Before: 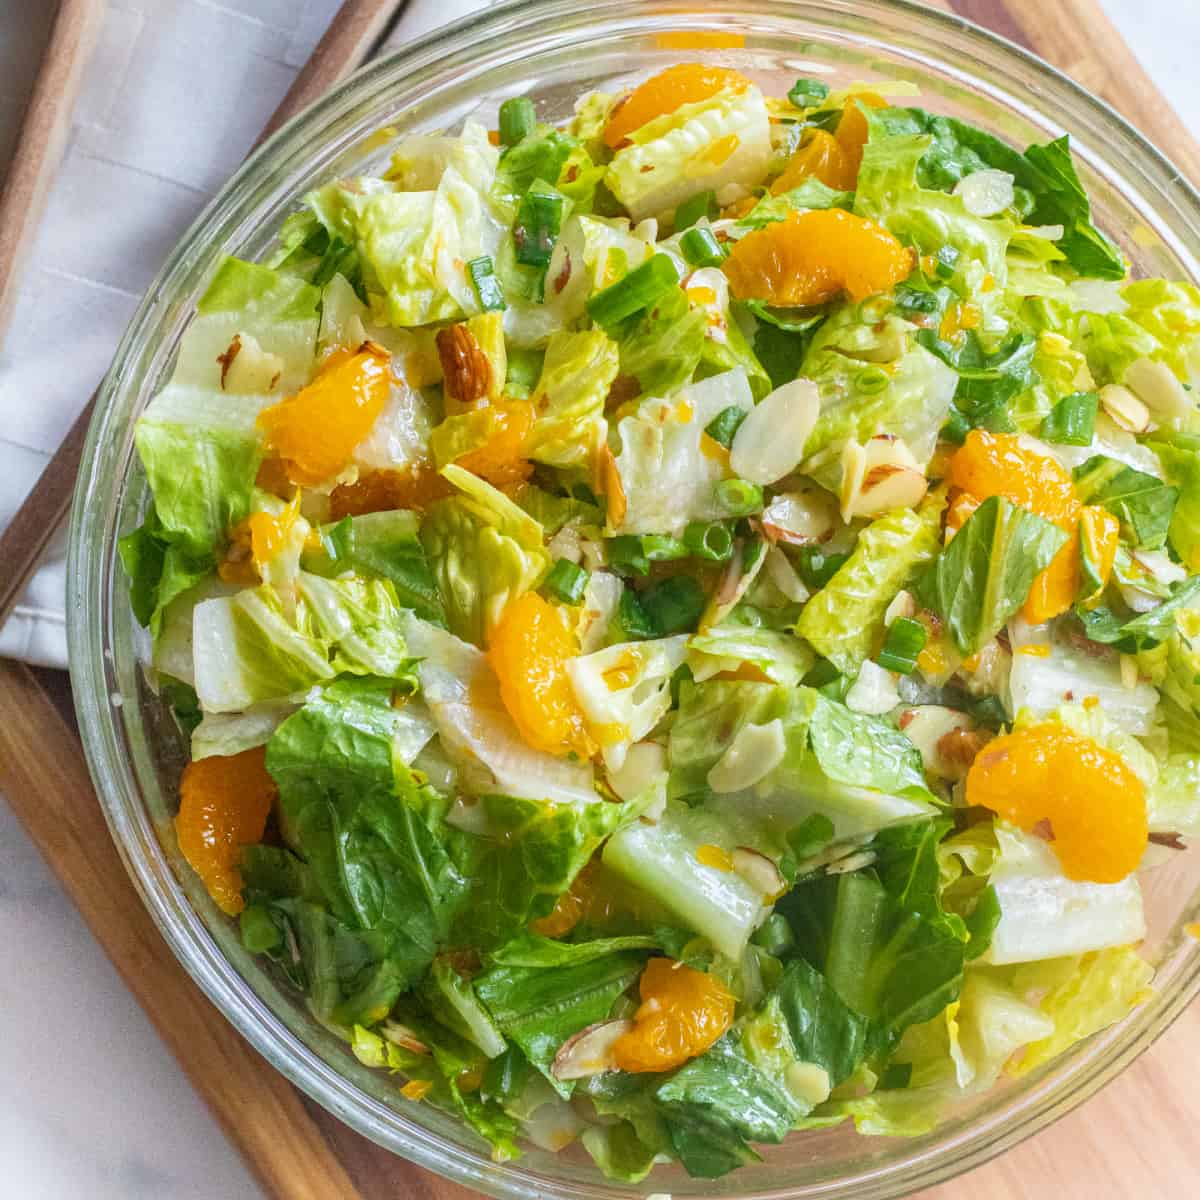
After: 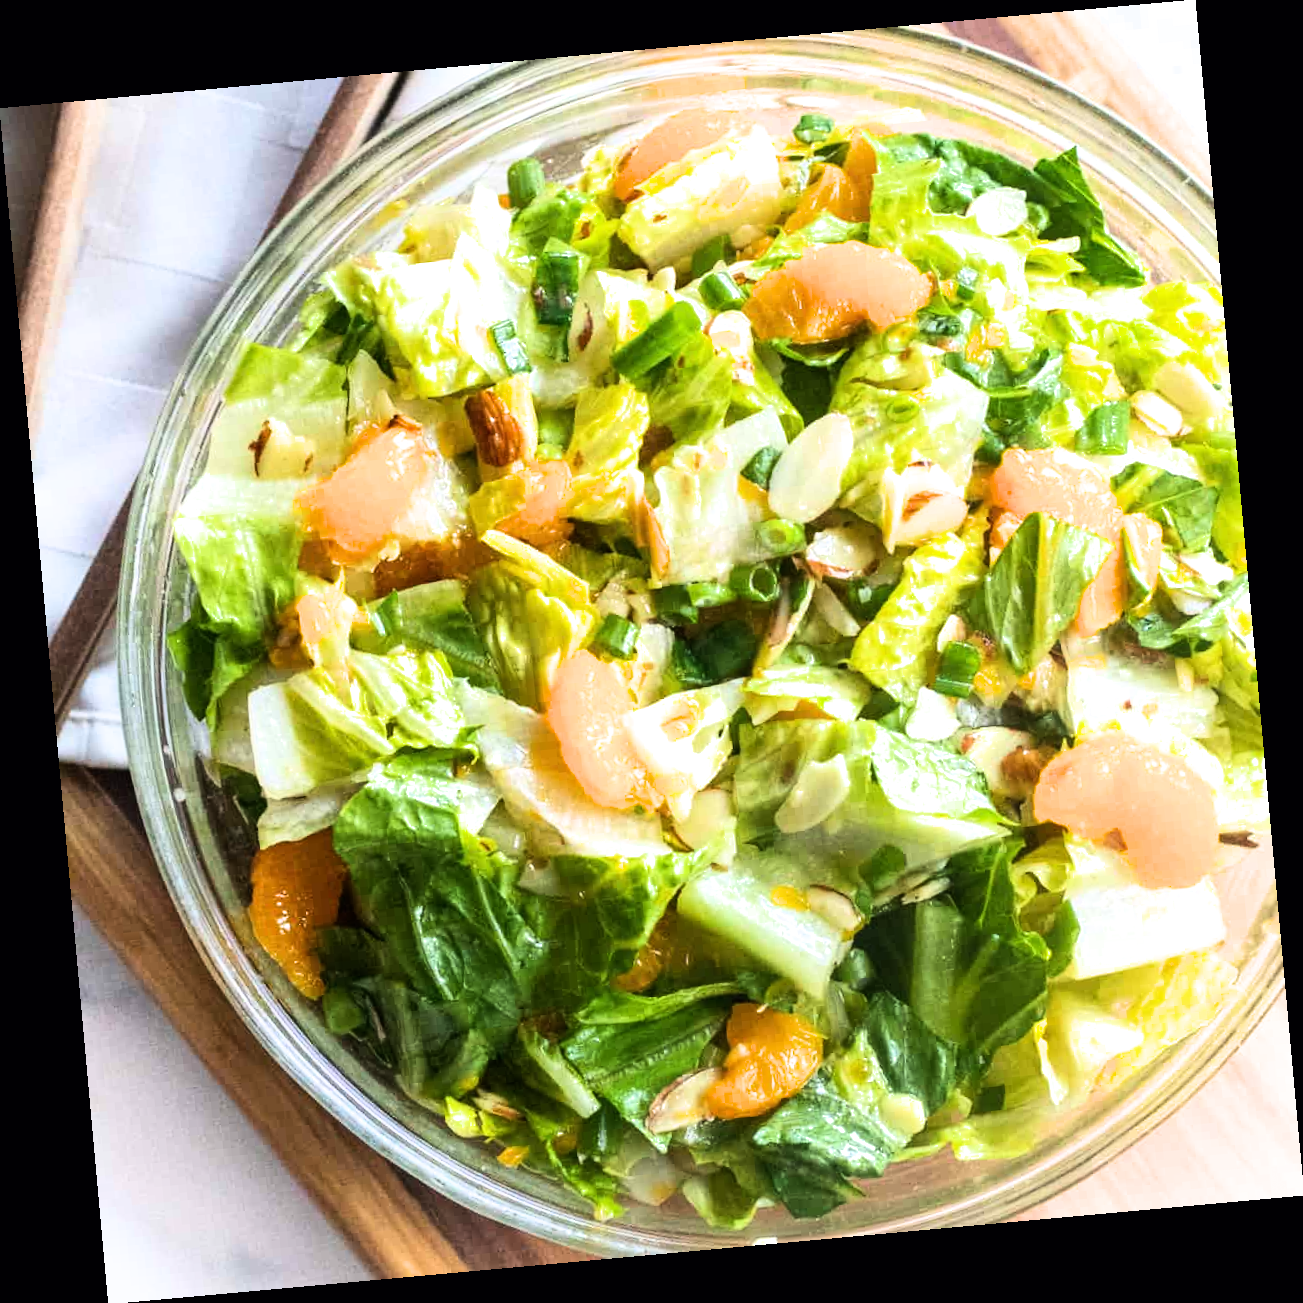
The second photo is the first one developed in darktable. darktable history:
rotate and perspective: rotation -5.2°, automatic cropping off
tone equalizer: -8 EV -1.08 EV, -7 EV -1.01 EV, -6 EV -0.867 EV, -5 EV -0.578 EV, -3 EV 0.578 EV, -2 EV 0.867 EV, -1 EV 1.01 EV, +0 EV 1.08 EV, edges refinement/feathering 500, mask exposure compensation -1.57 EV, preserve details no
filmic rgb: black relative exposure -11.35 EV, white relative exposure 3.22 EV, hardness 6.76, color science v6 (2022)
